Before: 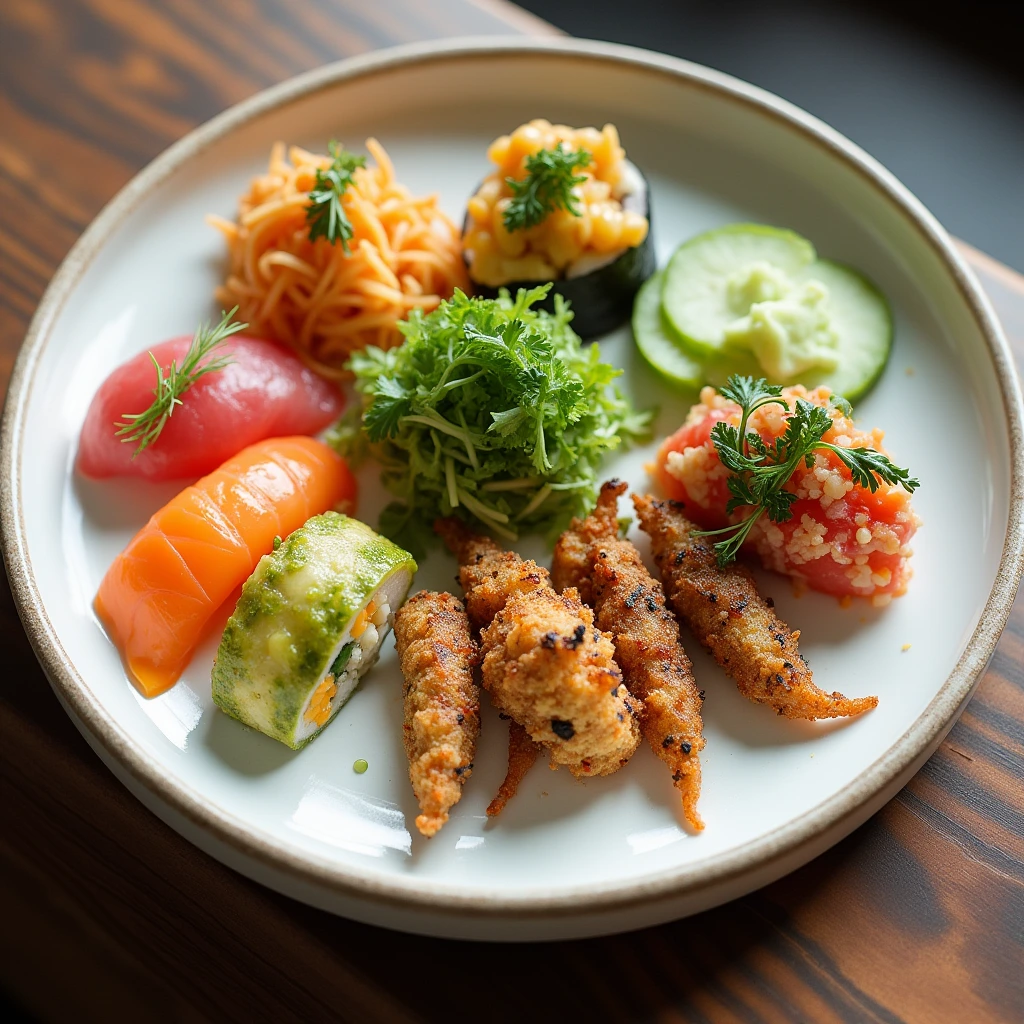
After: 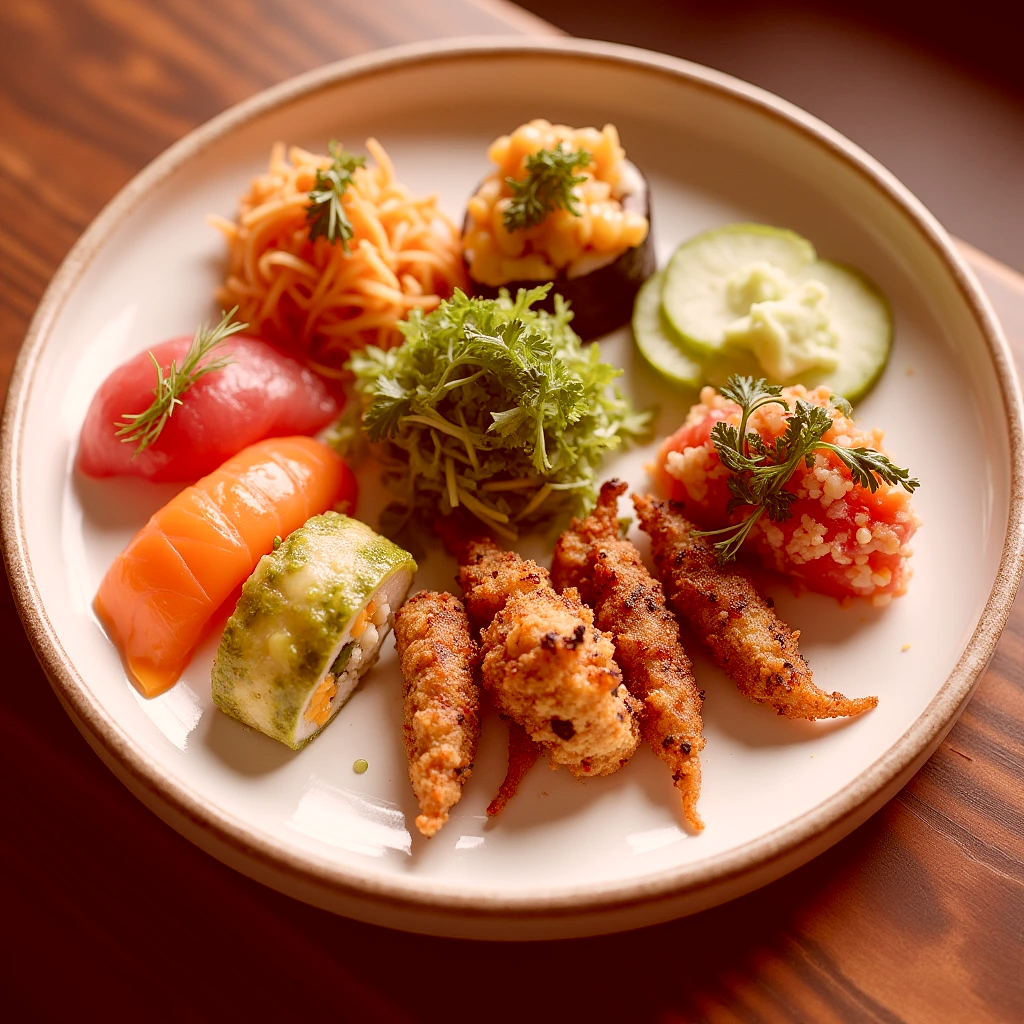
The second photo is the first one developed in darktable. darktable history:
color correction: highlights a* 9.18, highlights b* 9.07, shadows a* 39.77, shadows b* 39.94, saturation 0.77
